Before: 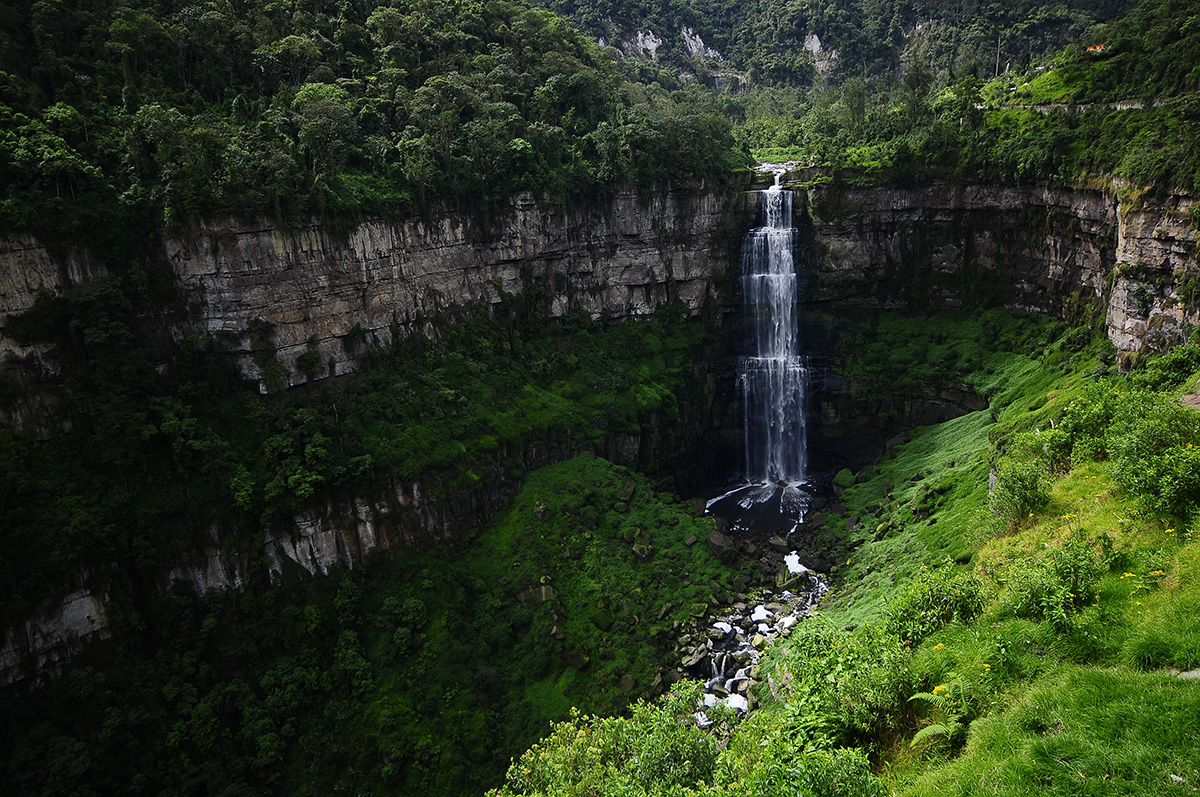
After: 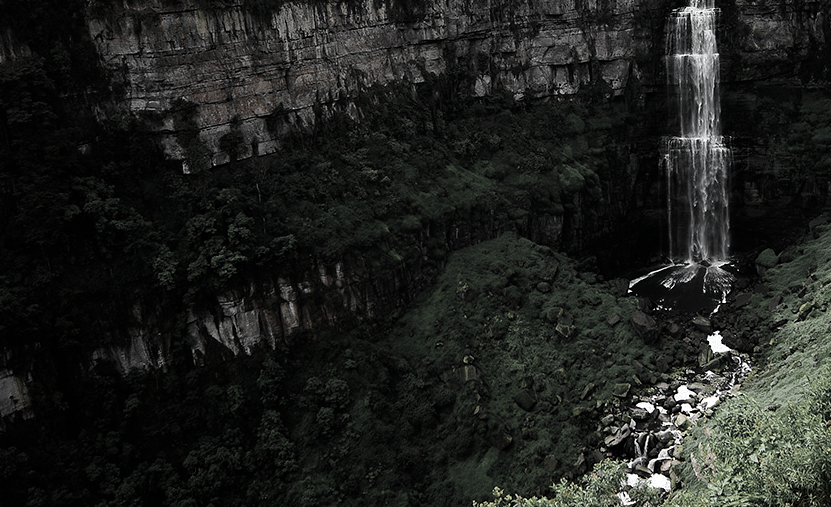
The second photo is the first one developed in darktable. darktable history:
crop: left 6.488%, top 27.668%, right 24.183%, bottom 8.656%
color zones: curves: ch0 [(0, 0.613) (0.01, 0.613) (0.245, 0.448) (0.498, 0.529) (0.642, 0.665) (0.879, 0.777) (0.99, 0.613)]; ch1 [(0, 0.035) (0.121, 0.189) (0.259, 0.197) (0.415, 0.061) (0.589, 0.022) (0.732, 0.022) (0.857, 0.026) (0.991, 0.053)]
